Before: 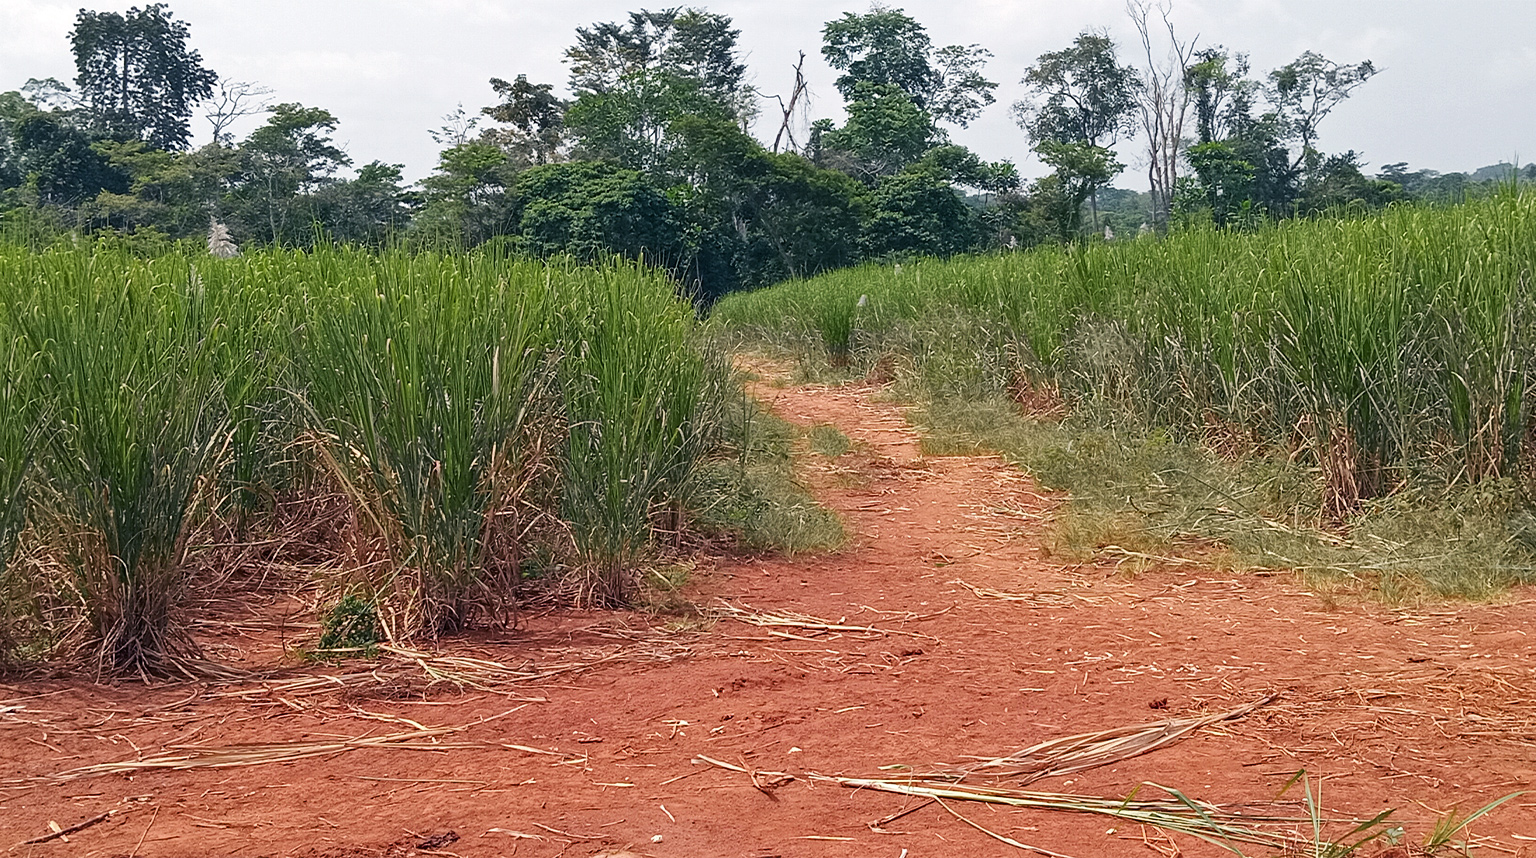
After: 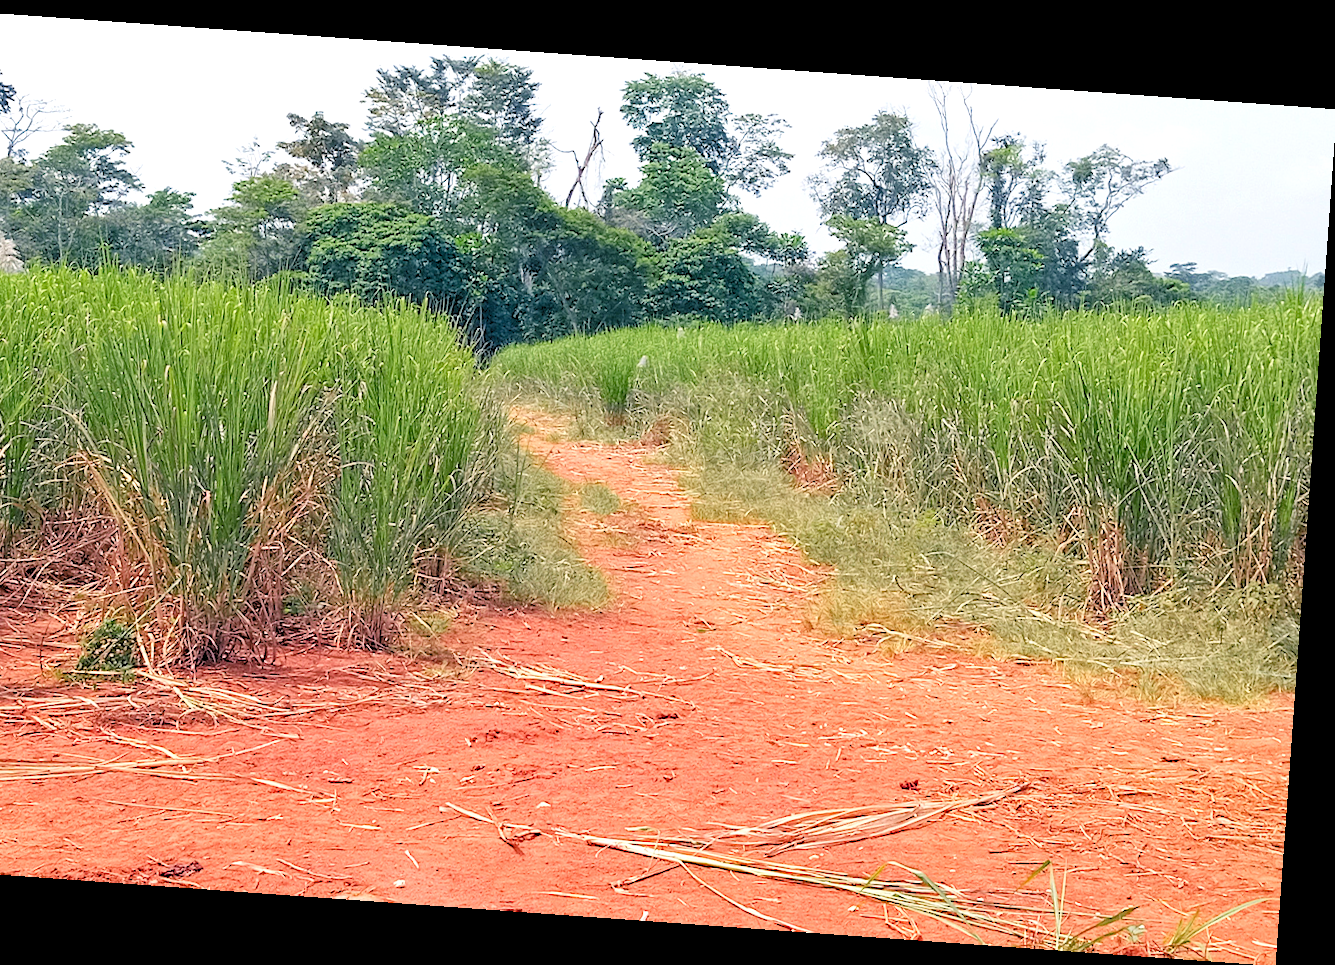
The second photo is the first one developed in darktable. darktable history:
exposure: exposure 0.3 EV, compensate highlight preservation false
rotate and perspective: rotation 4.1°, automatic cropping off
crop: left 16.145%
levels: levels [0.072, 0.414, 0.976]
